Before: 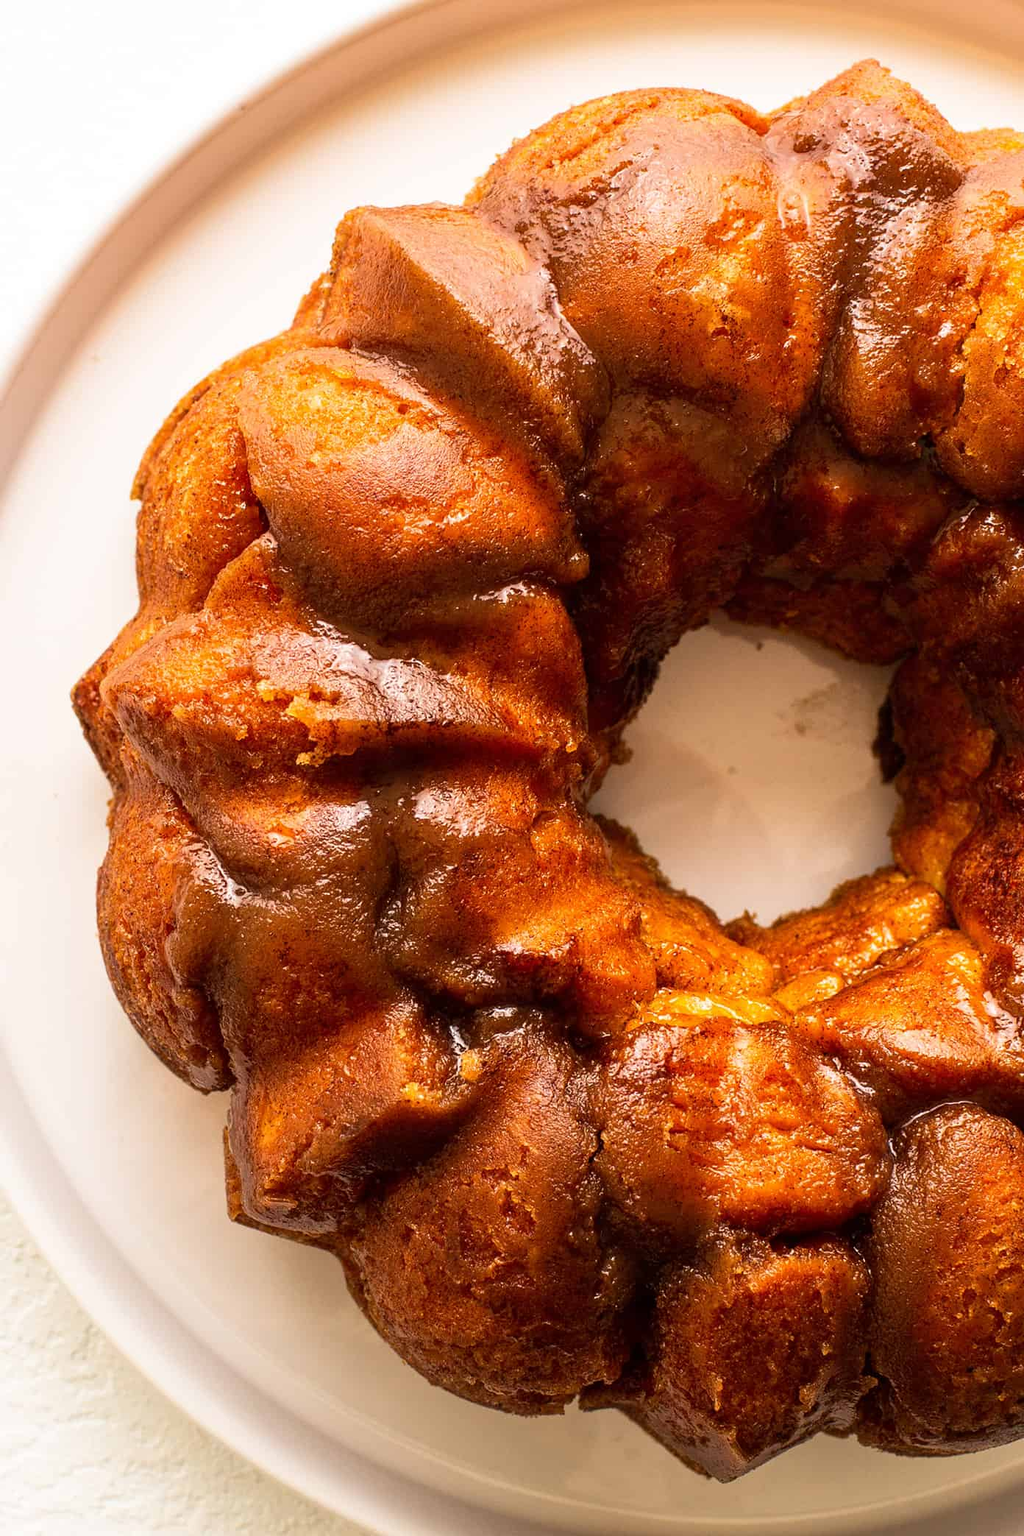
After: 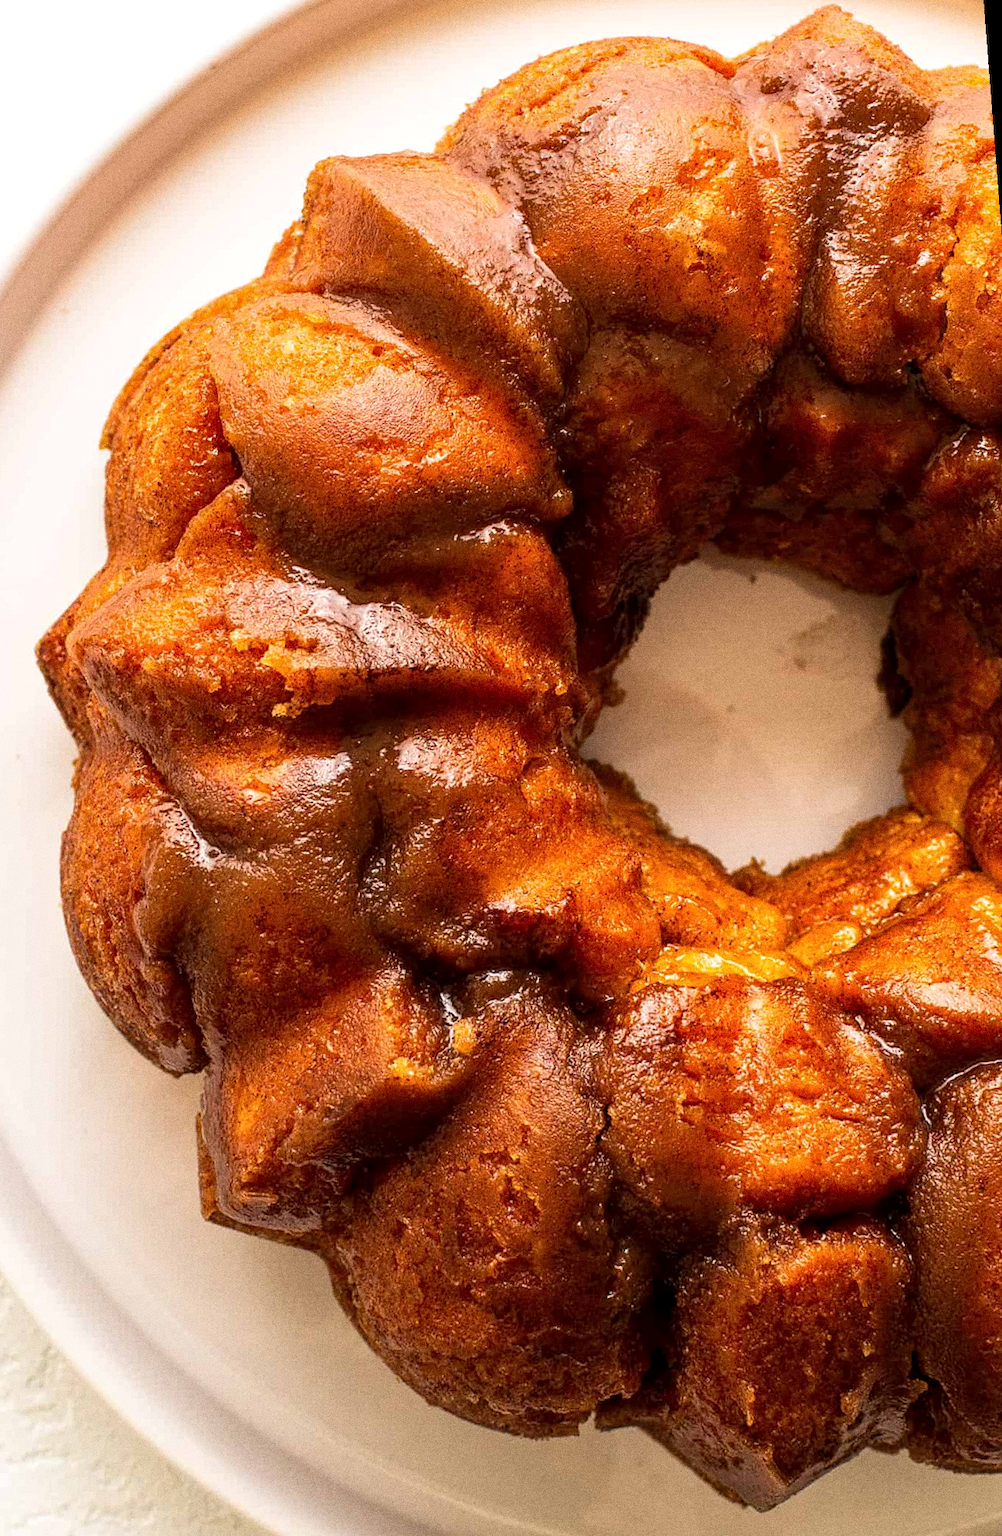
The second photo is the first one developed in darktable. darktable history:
grain: coarseness 0.09 ISO, strength 40%
rotate and perspective: rotation -1.68°, lens shift (vertical) -0.146, crop left 0.049, crop right 0.912, crop top 0.032, crop bottom 0.96
local contrast: highlights 100%, shadows 100%, detail 120%, midtone range 0.2
